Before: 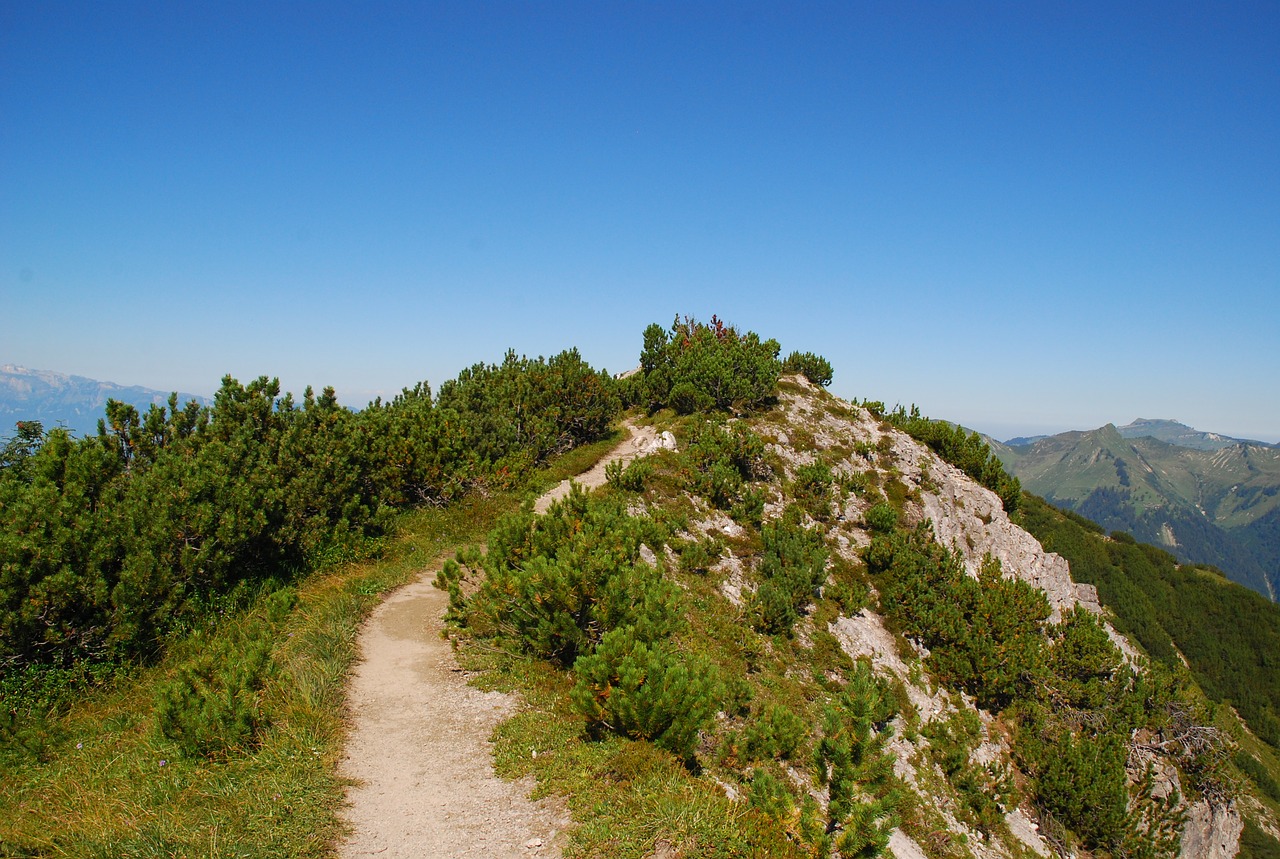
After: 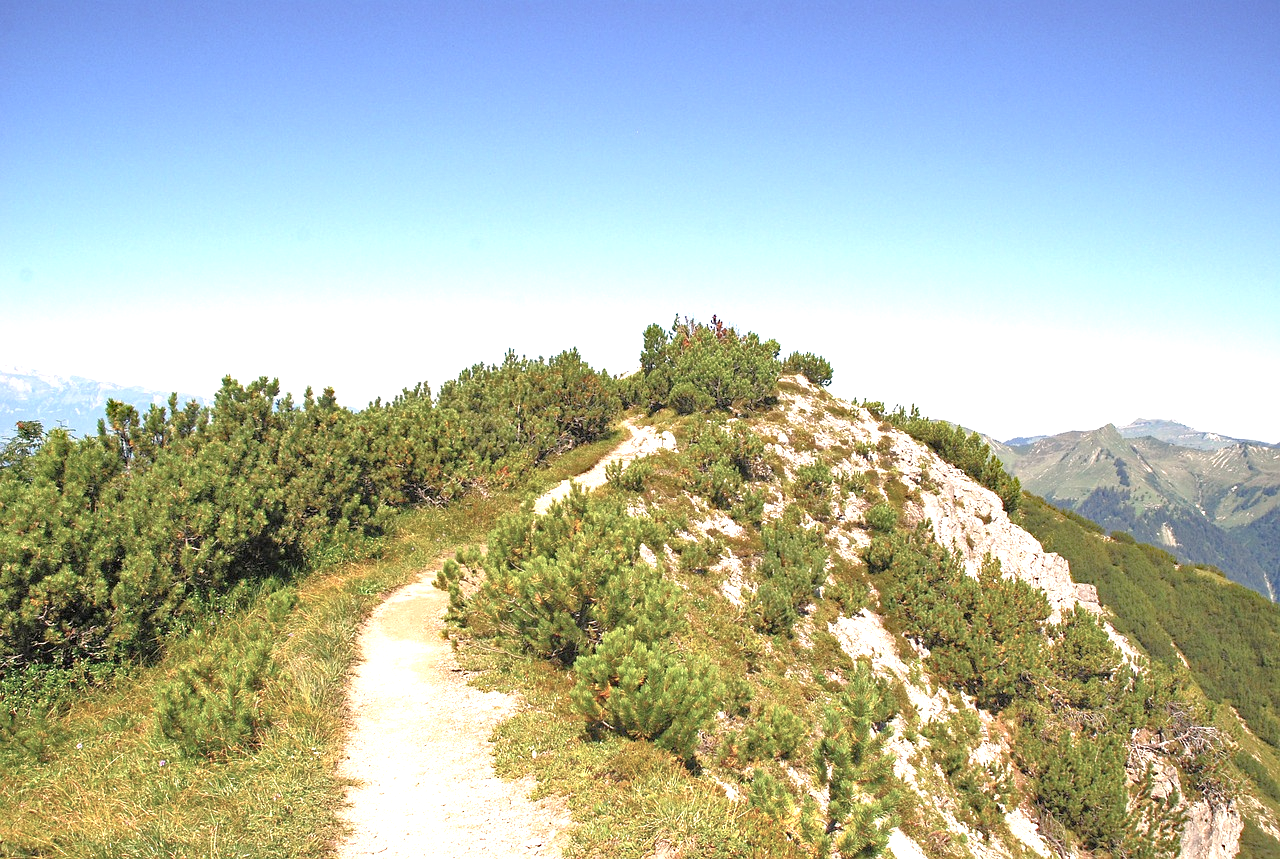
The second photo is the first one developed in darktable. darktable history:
tone equalizer: -7 EV 0.148 EV, -6 EV 0.629 EV, -5 EV 1.15 EV, -4 EV 1.31 EV, -3 EV 1.13 EV, -2 EV 0.6 EV, -1 EV 0.149 EV
color correction: highlights a* 5.56, highlights b* 5.24, saturation 0.663
exposure: black level correction 0, exposure 1.483 EV, compensate exposure bias true, compensate highlight preservation false
haze removal: compatibility mode true, adaptive false
